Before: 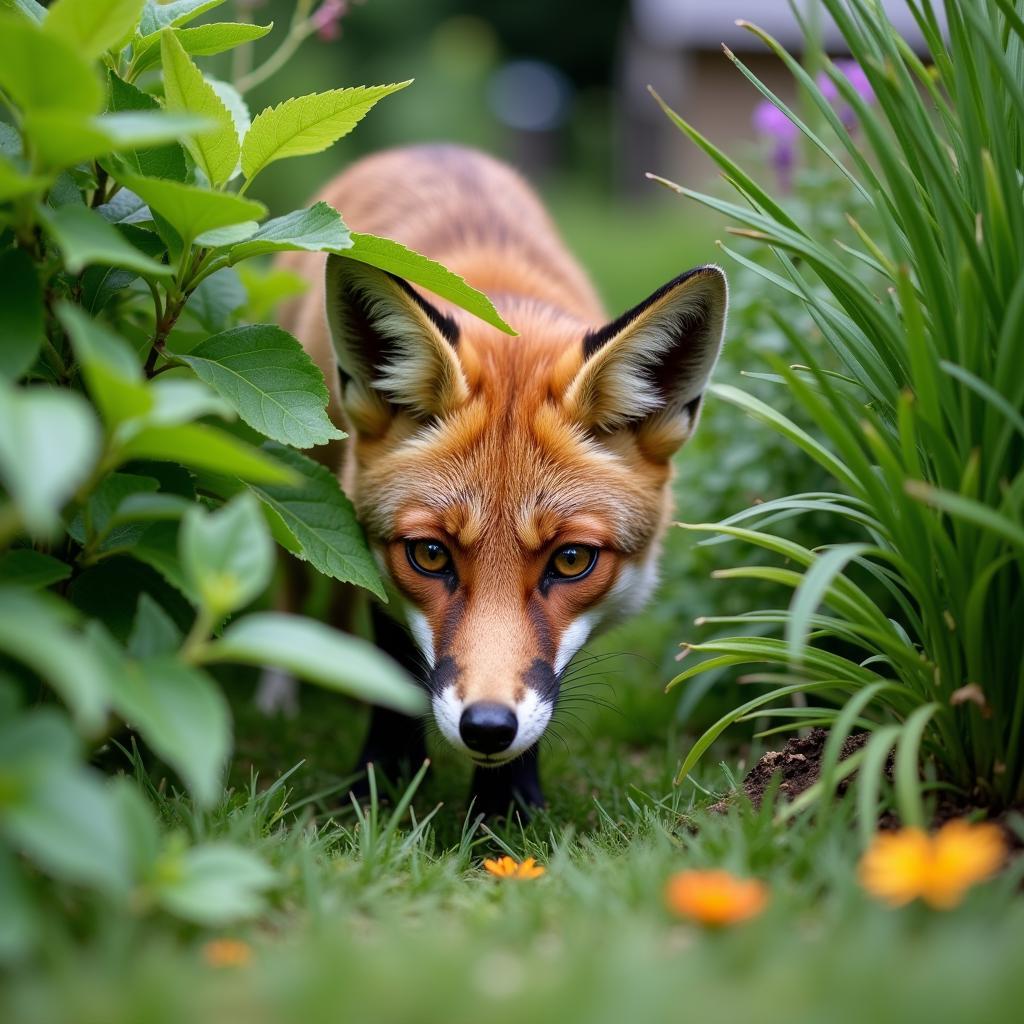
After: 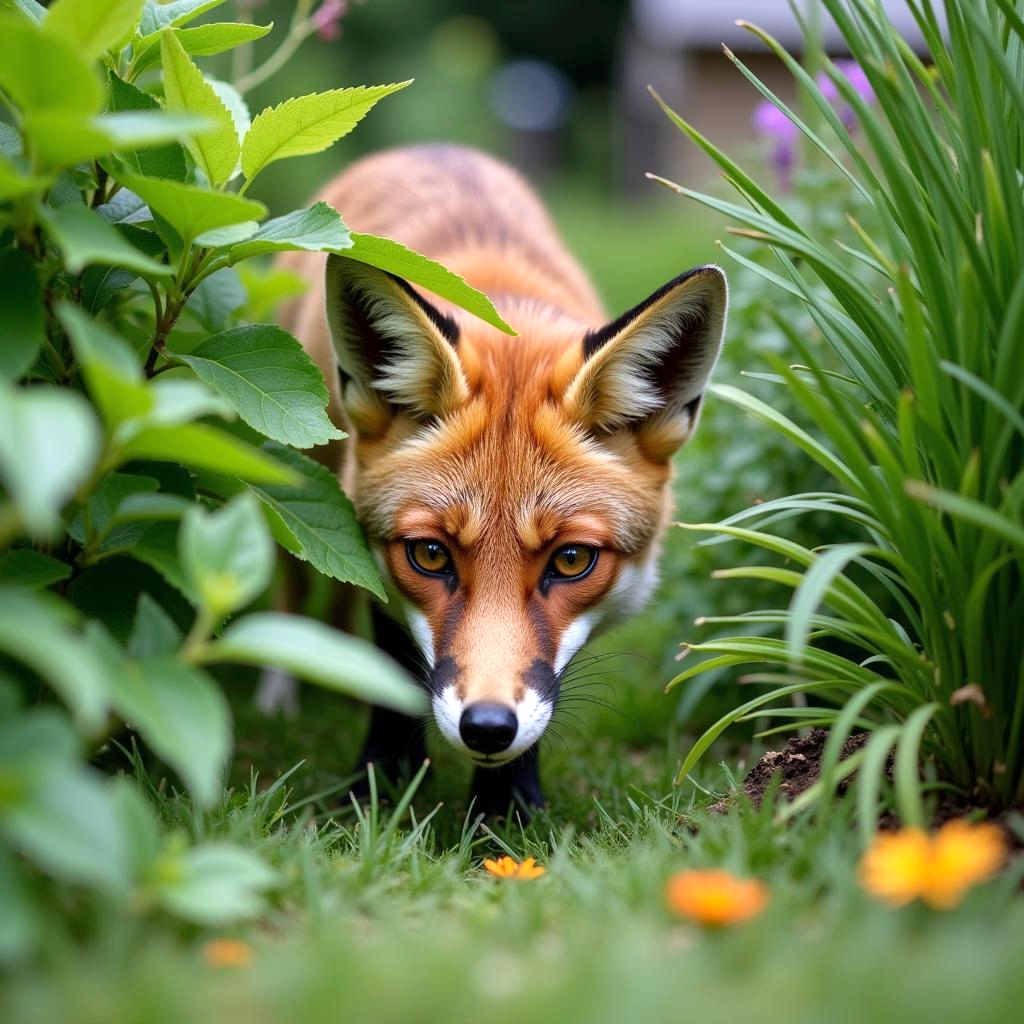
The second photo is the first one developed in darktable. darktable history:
exposure: exposure 0.29 EV, compensate exposure bias true, compensate highlight preservation false
